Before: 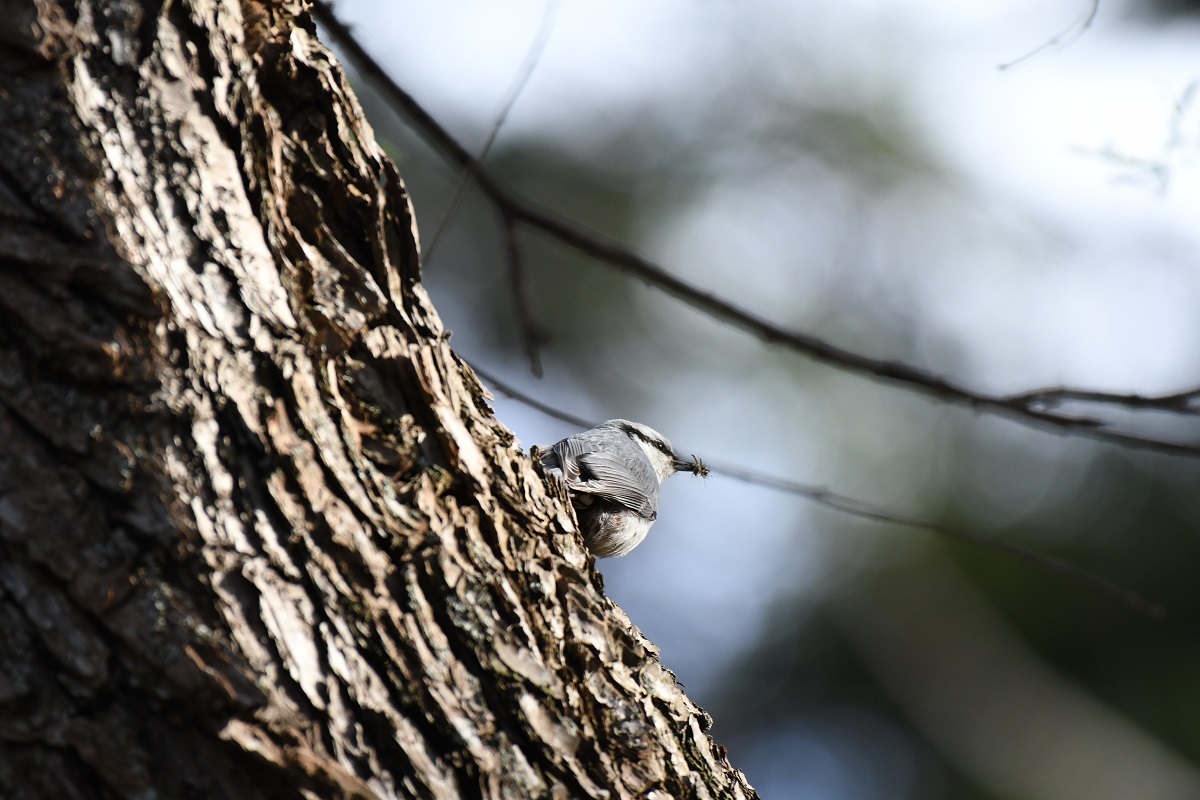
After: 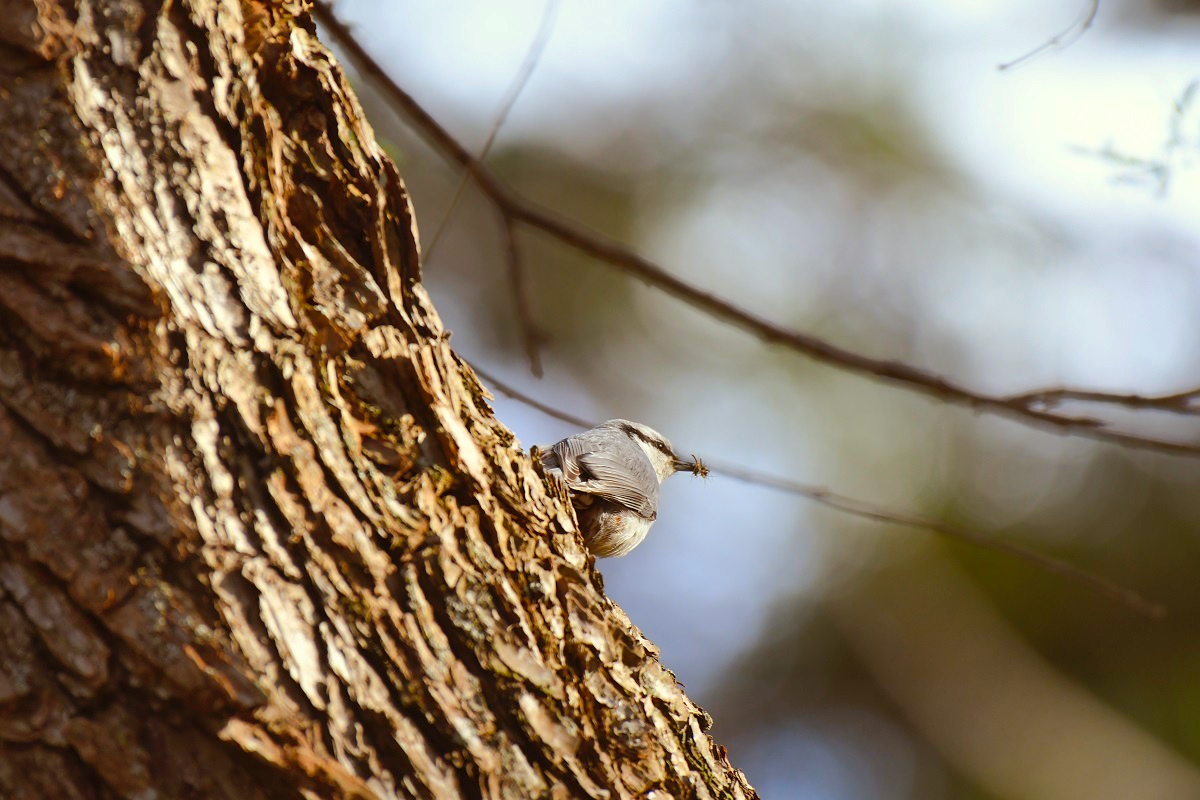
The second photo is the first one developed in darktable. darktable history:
shadows and highlights: on, module defaults
color balance rgb: power › luminance 9.828%, power › chroma 2.809%, power › hue 58.62°, perceptual saturation grading › global saturation 0.395%, perceptual brilliance grading › mid-tones 10.47%, perceptual brilliance grading › shadows 15.009%, global vibrance 39.223%
contrast brightness saturation: contrast -0.015, brightness -0.015, saturation 0.034
